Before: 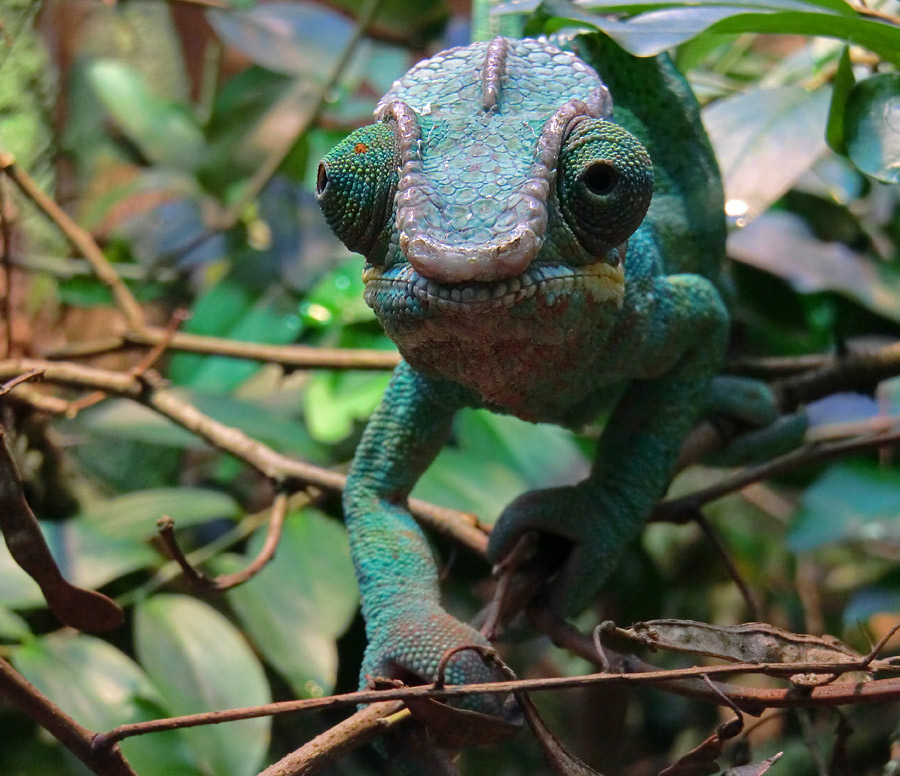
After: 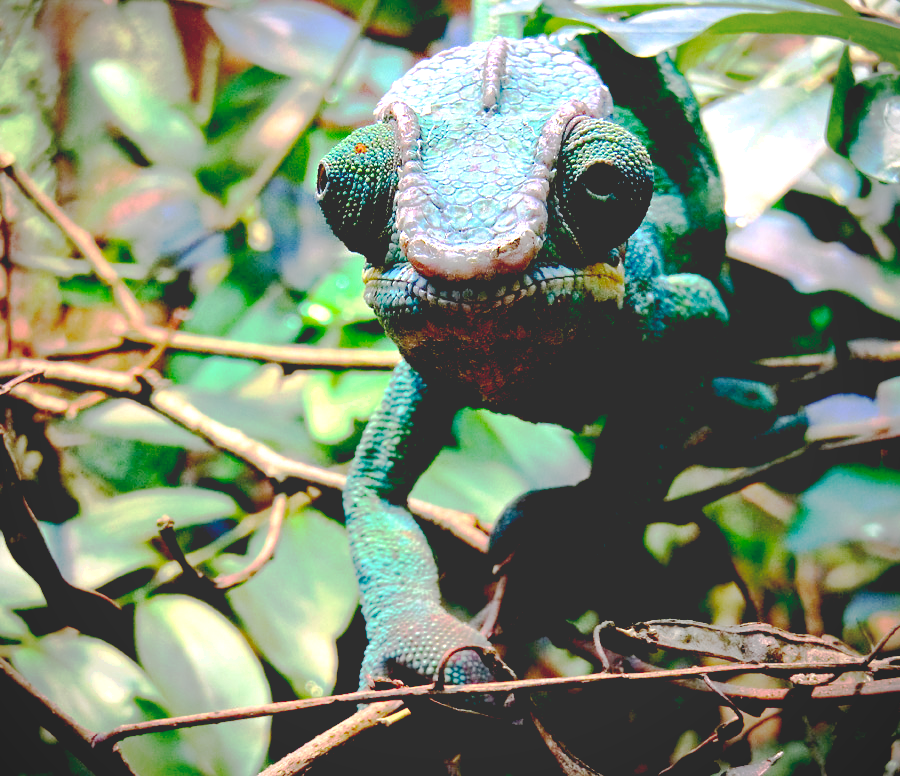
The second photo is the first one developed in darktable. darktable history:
vignetting: brightness -0.412, saturation -0.292
base curve: curves: ch0 [(0.065, 0.026) (0.236, 0.358) (0.53, 0.546) (0.777, 0.841) (0.924, 0.992)], preserve colors none
exposure: black level correction 0, exposure 0.951 EV, compensate exposure bias true, compensate highlight preservation false
